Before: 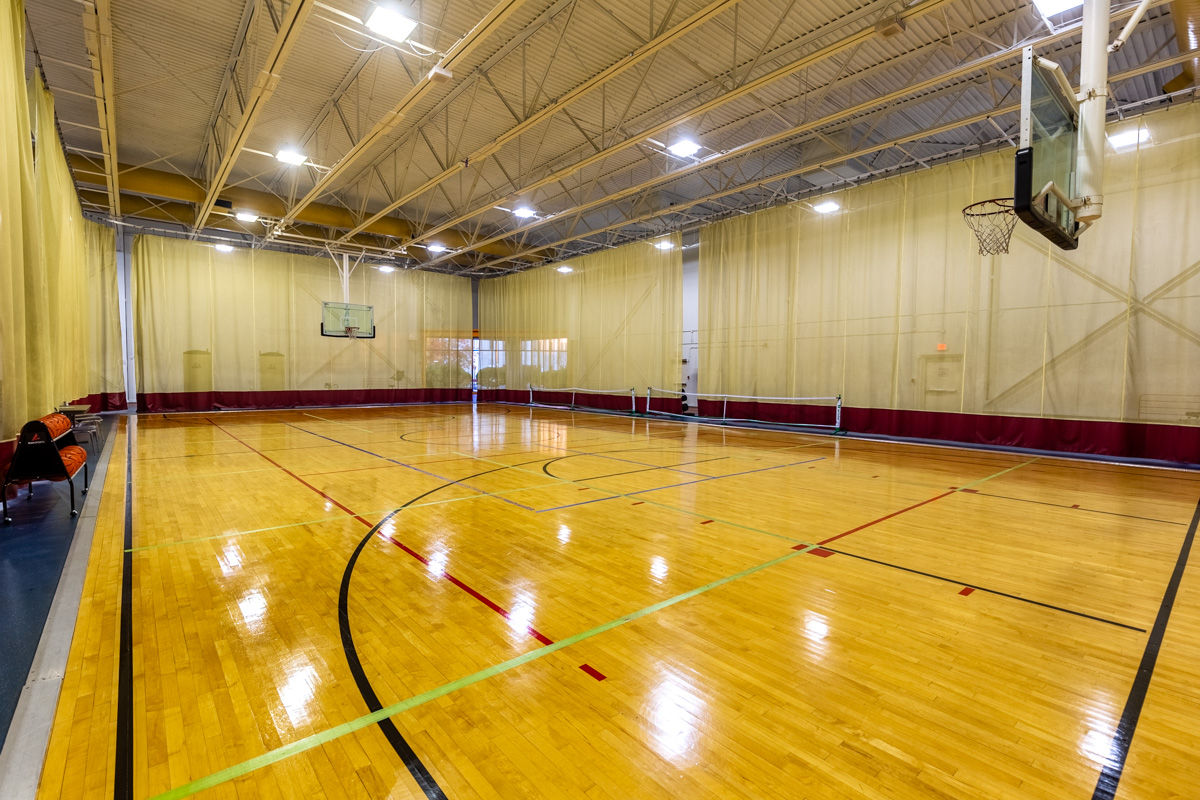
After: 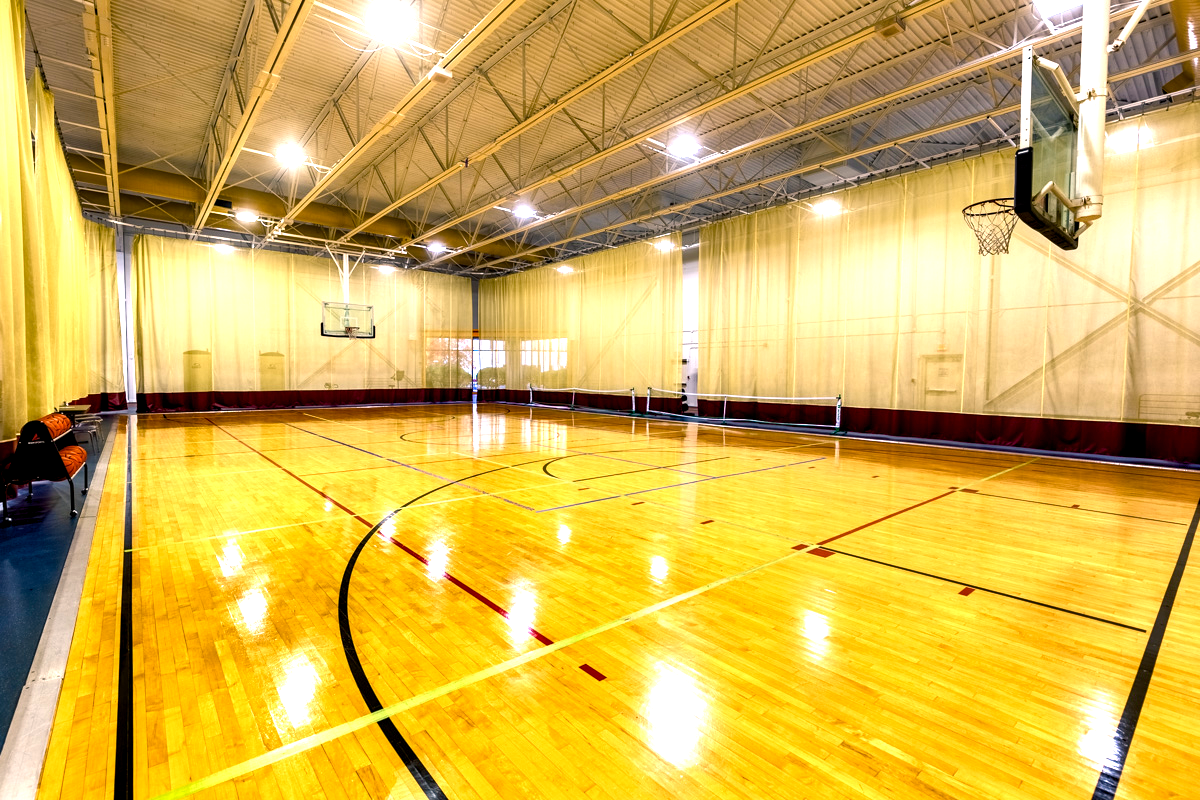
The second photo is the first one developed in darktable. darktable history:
exposure: black level correction 0.003, exposure 0.383 EV, compensate highlight preservation false
color balance rgb: shadows lift › chroma 2%, shadows lift › hue 185.64°, power › luminance 1.48%, highlights gain › chroma 3%, highlights gain › hue 54.51°, global offset › luminance -0.4%, perceptual saturation grading › highlights -18.47%, perceptual saturation grading › mid-tones 6.62%, perceptual saturation grading › shadows 28.22%, perceptual brilliance grading › highlights 15.68%, perceptual brilliance grading › shadows -14.29%, global vibrance 25.96%, contrast 6.45%
